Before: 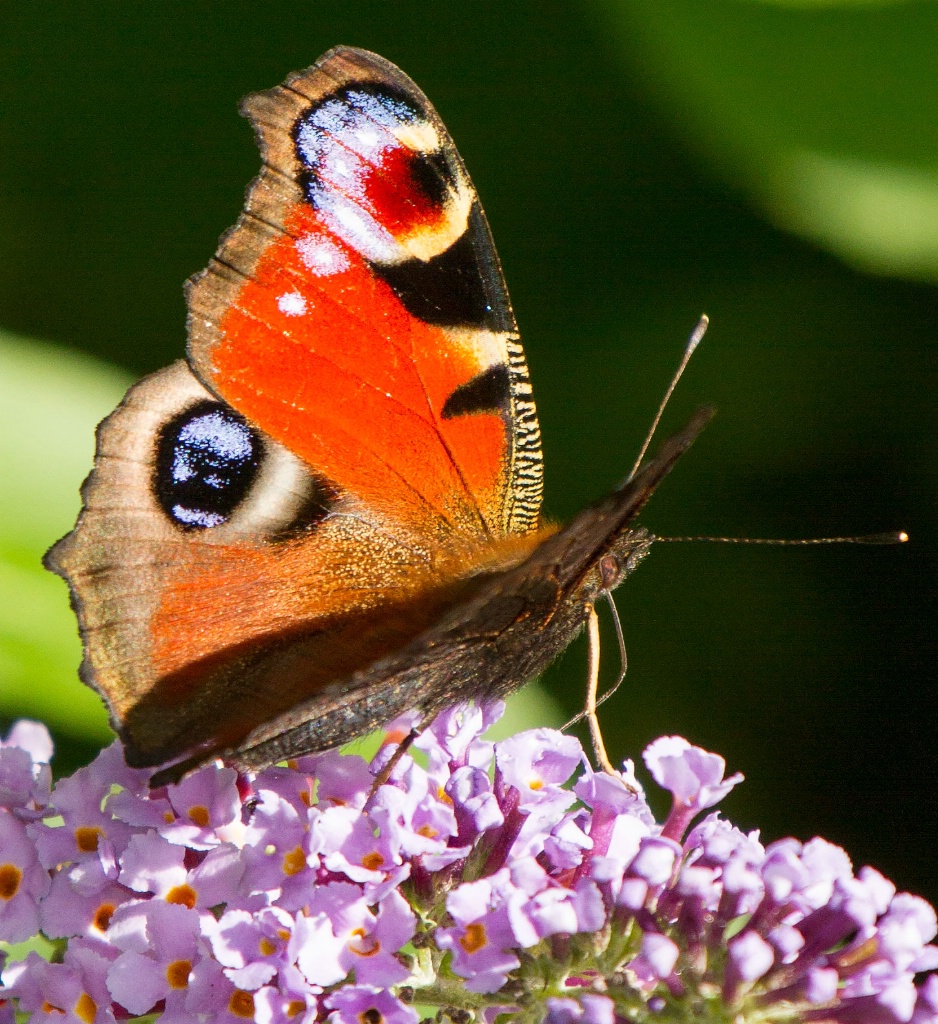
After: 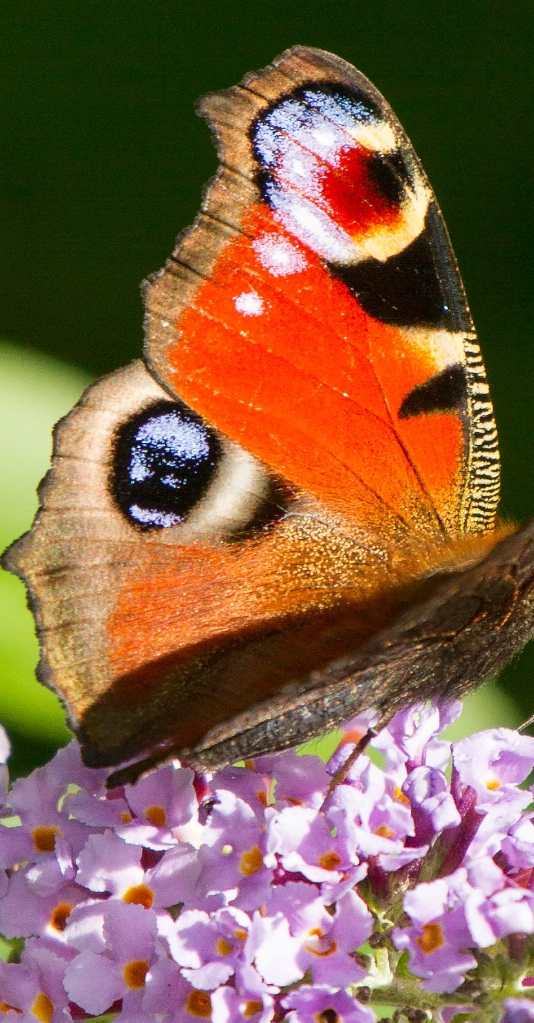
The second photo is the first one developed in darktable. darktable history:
crop: left 4.668%, right 38.326%
